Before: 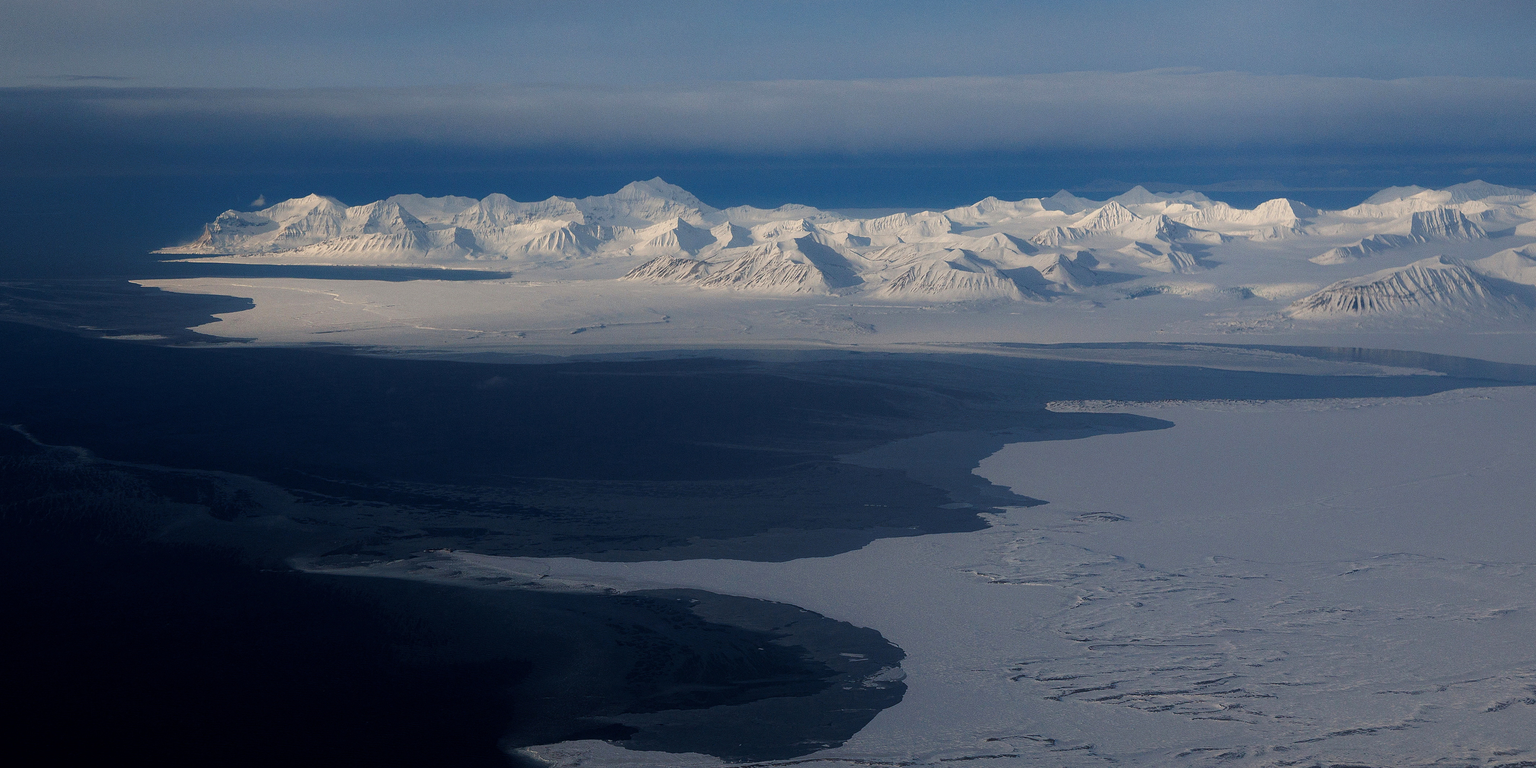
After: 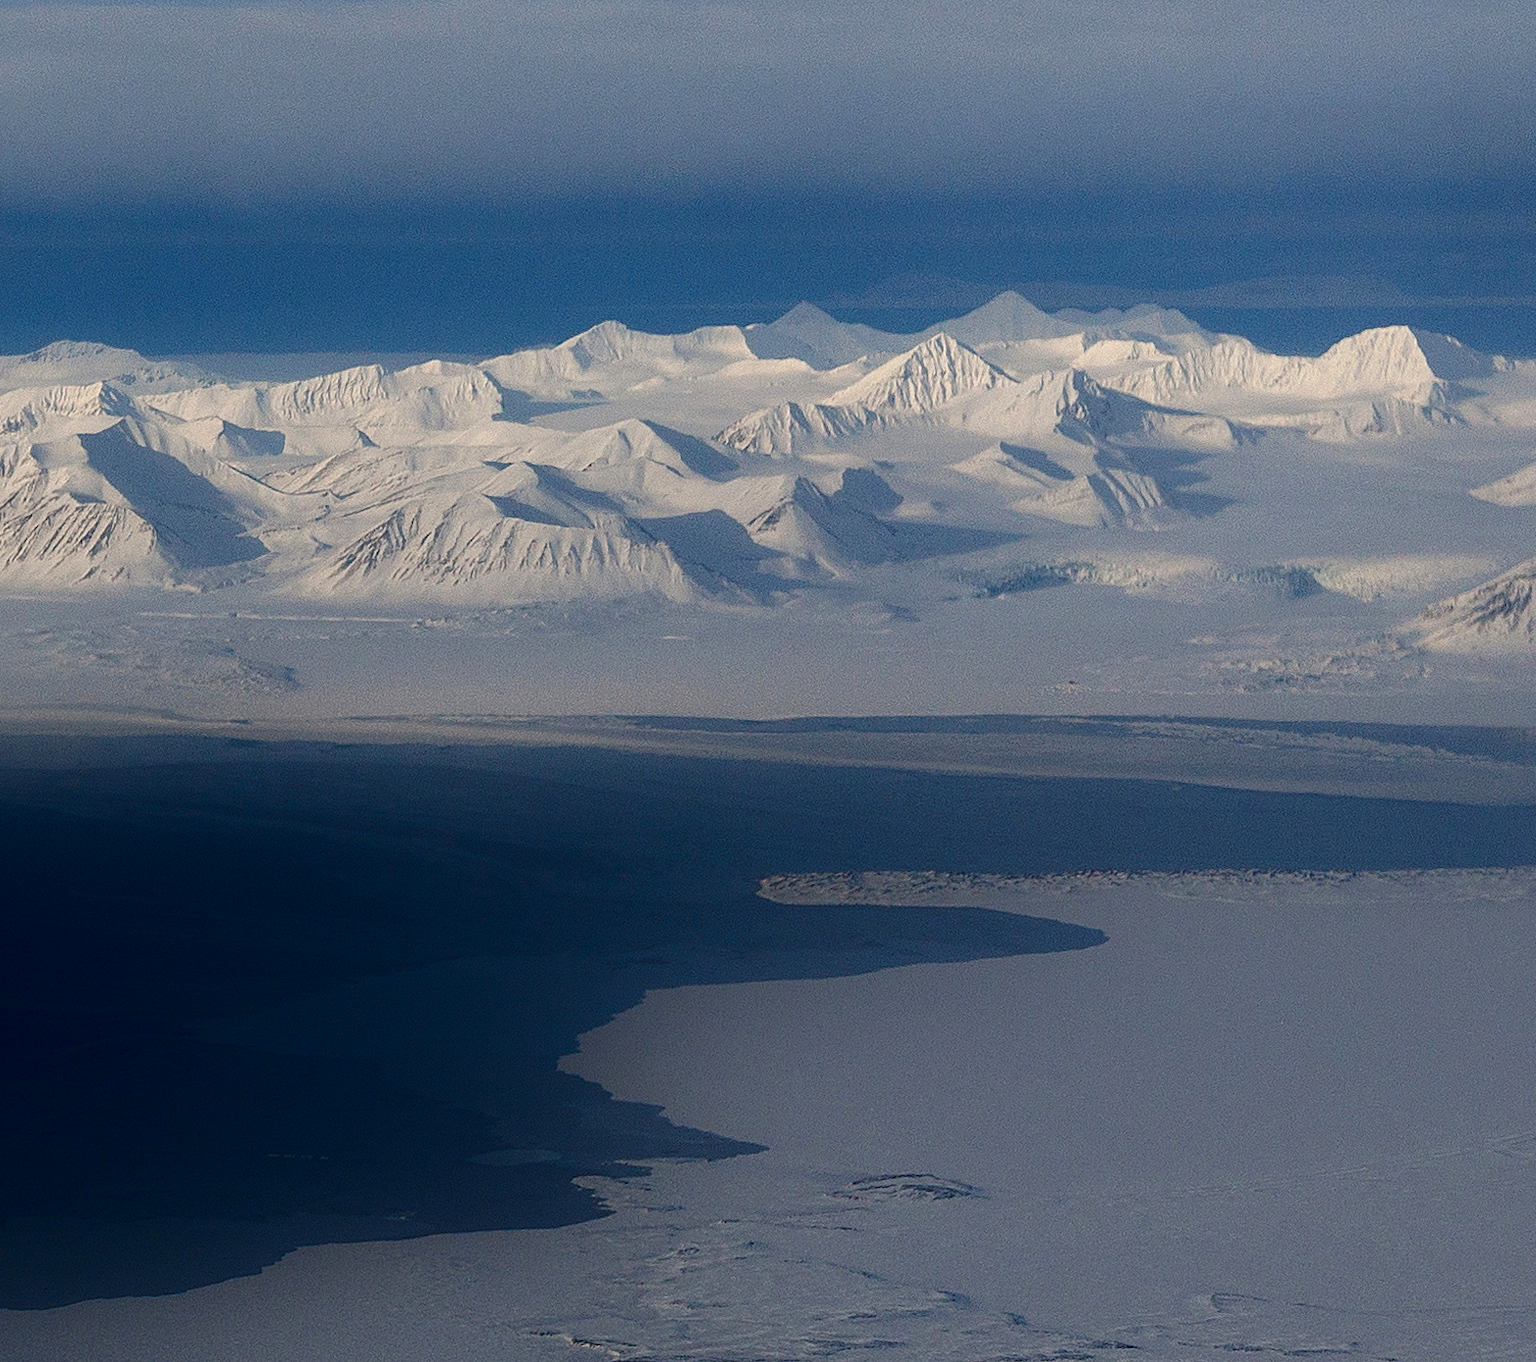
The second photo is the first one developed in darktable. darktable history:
crop and rotate: left 49.838%, top 10.137%, right 13.172%, bottom 24.209%
shadows and highlights: shadows -87.03, highlights -35.94, soften with gaussian
